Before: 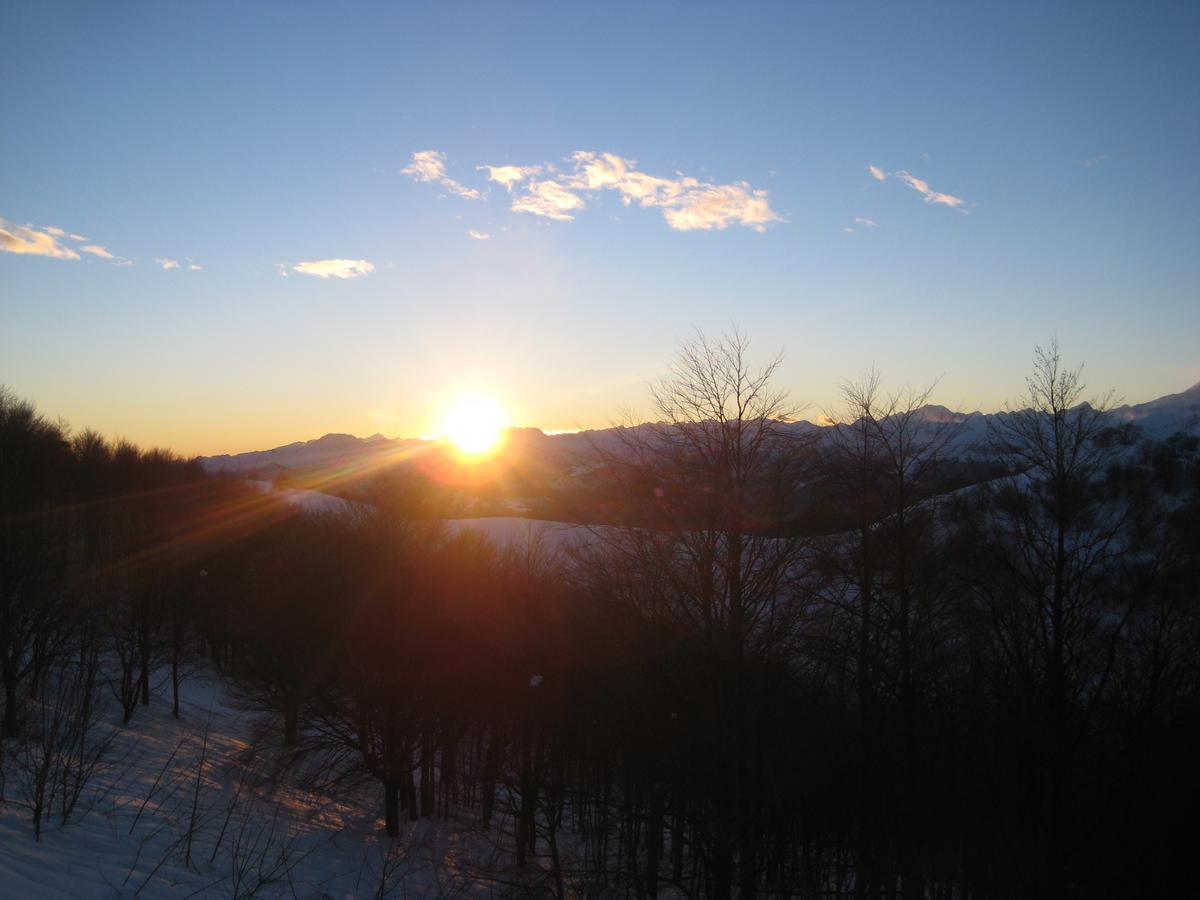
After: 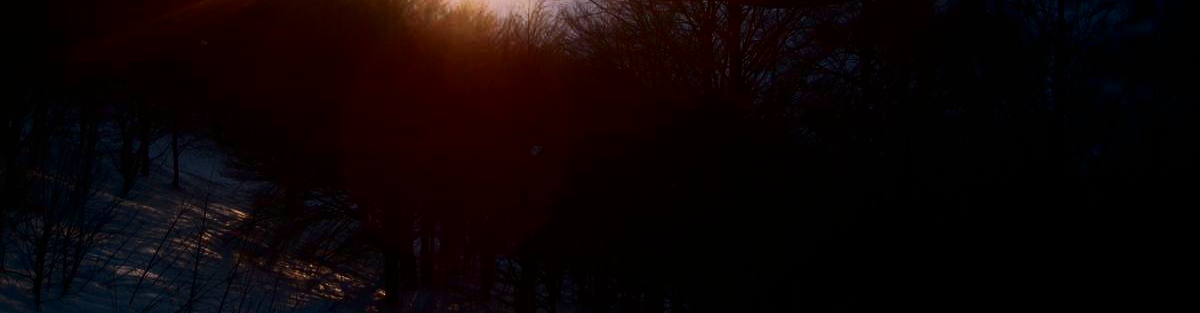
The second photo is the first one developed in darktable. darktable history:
tone curve: curves: ch0 [(0, 0) (0.086, 0.006) (0.148, 0.021) (0.245, 0.105) (0.374, 0.401) (0.444, 0.631) (0.778, 0.915) (1, 1)], color space Lab, independent channels, preserve colors none
crop and rotate: top 58.975%, bottom 6.224%
